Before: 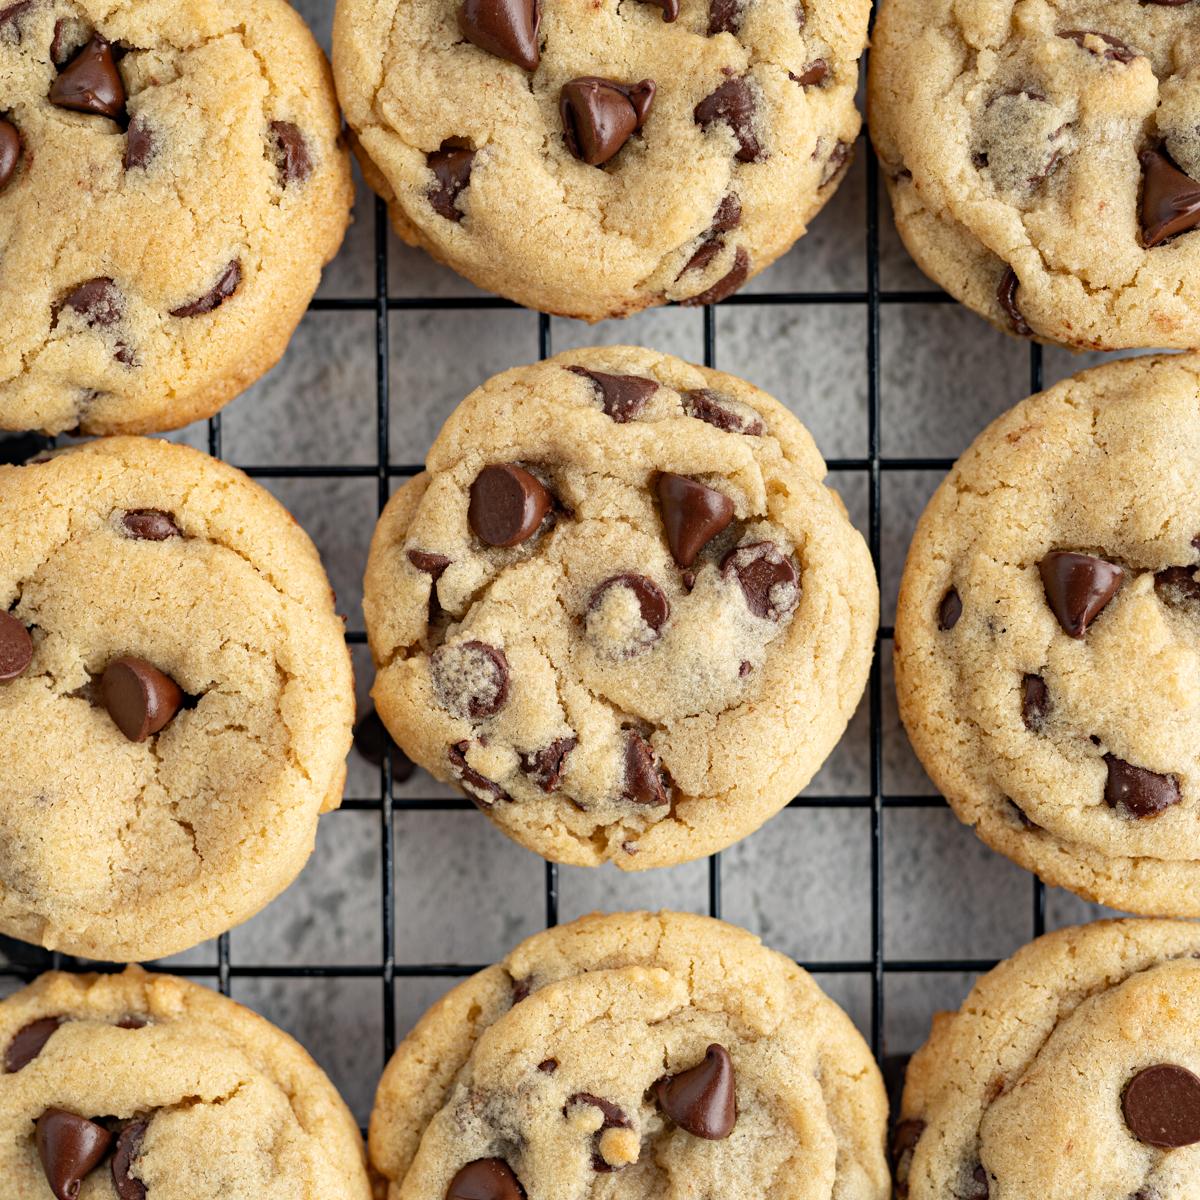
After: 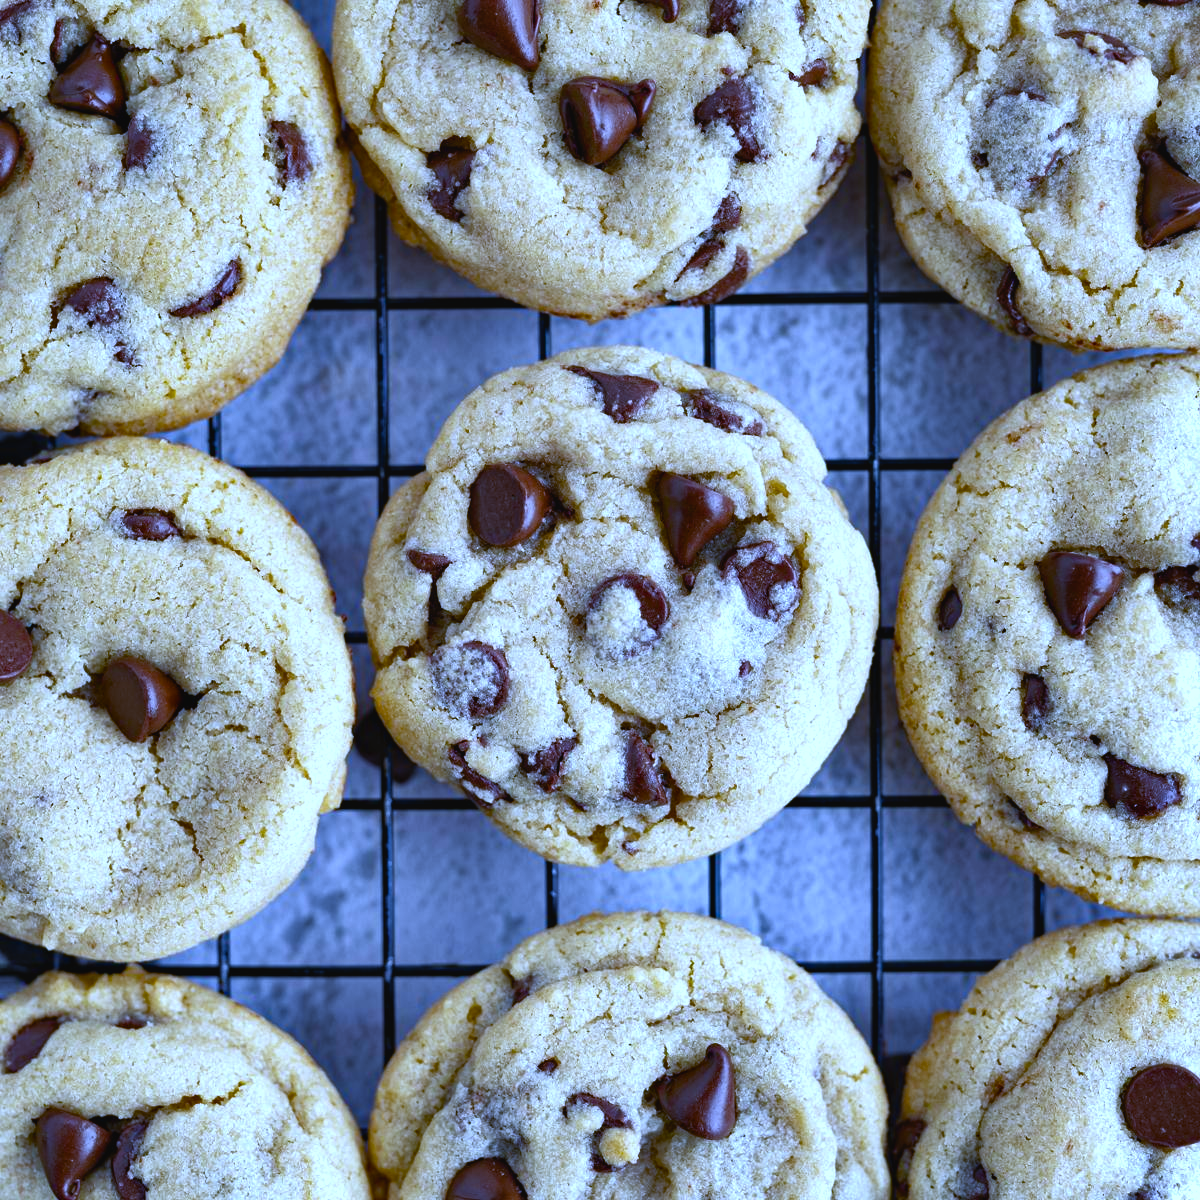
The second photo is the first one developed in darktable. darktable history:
color balance rgb: perceptual saturation grading › mid-tones 6.33%, perceptual saturation grading › shadows 72.44%, perceptual brilliance grading › highlights 11.59%, contrast 5.05%
white balance: red 0.766, blue 1.537
contrast brightness saturation: contrast -0.08, brightness -0.04, saturation -0.11
shadows and highlights: shadows 43.71, white point adjustment -1.46, soften with gaussian
